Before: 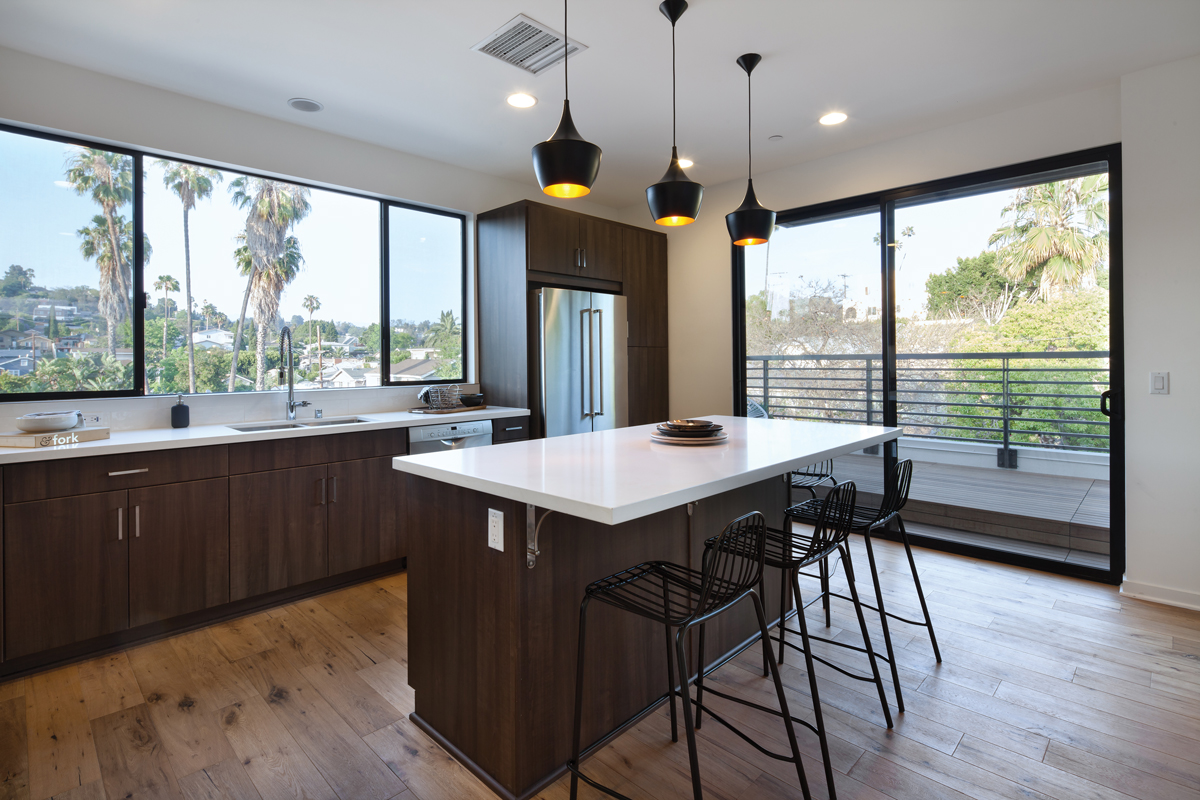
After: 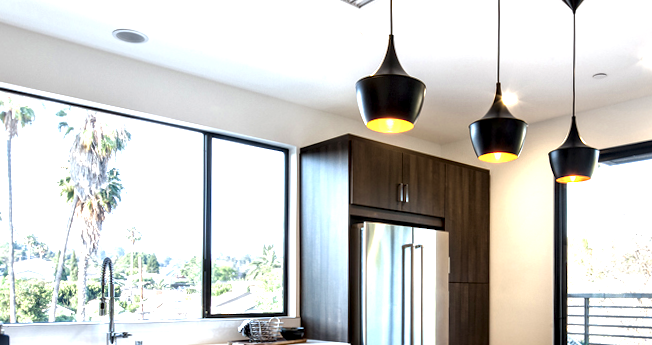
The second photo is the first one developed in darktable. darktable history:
crop: left 15.306%, top 9.065%, right 30.789%, bottom 48.638%
exposure: exposure 1.2 EV, compensate highlight preservation false
local contrast: highlights 80%, shadows 57%, detail 175%, midtone range 0.602
rotate and perspective: rotation 0.8°, automatic cropping off
